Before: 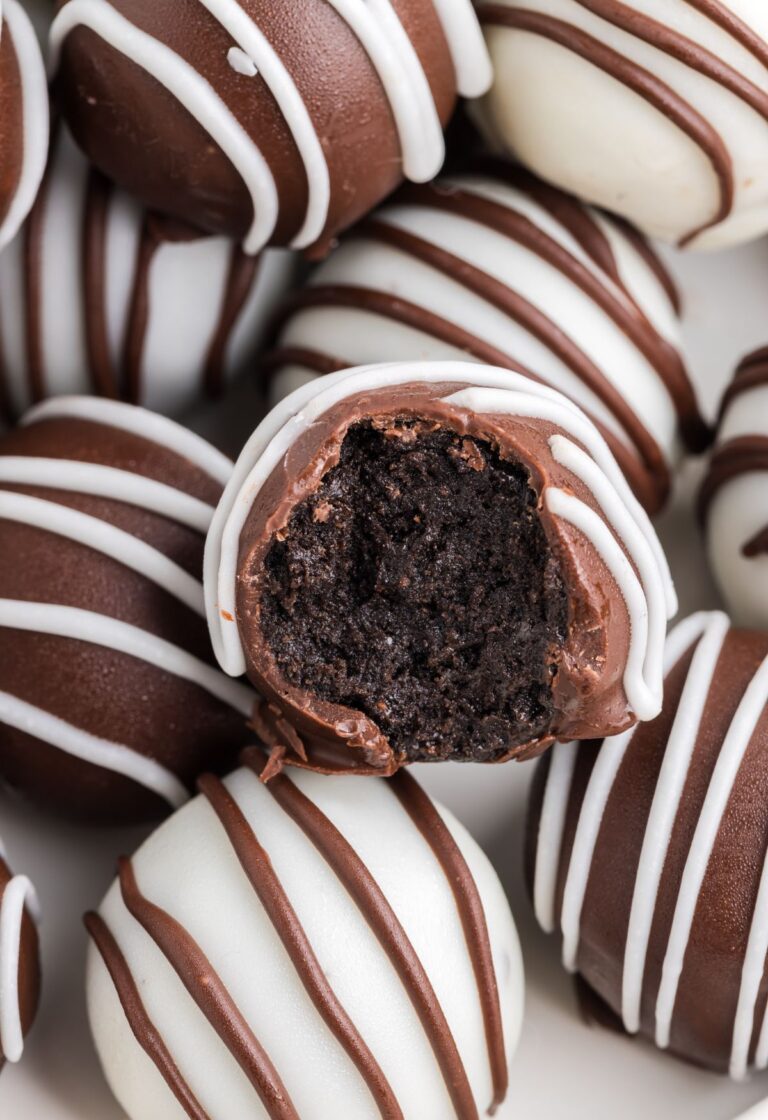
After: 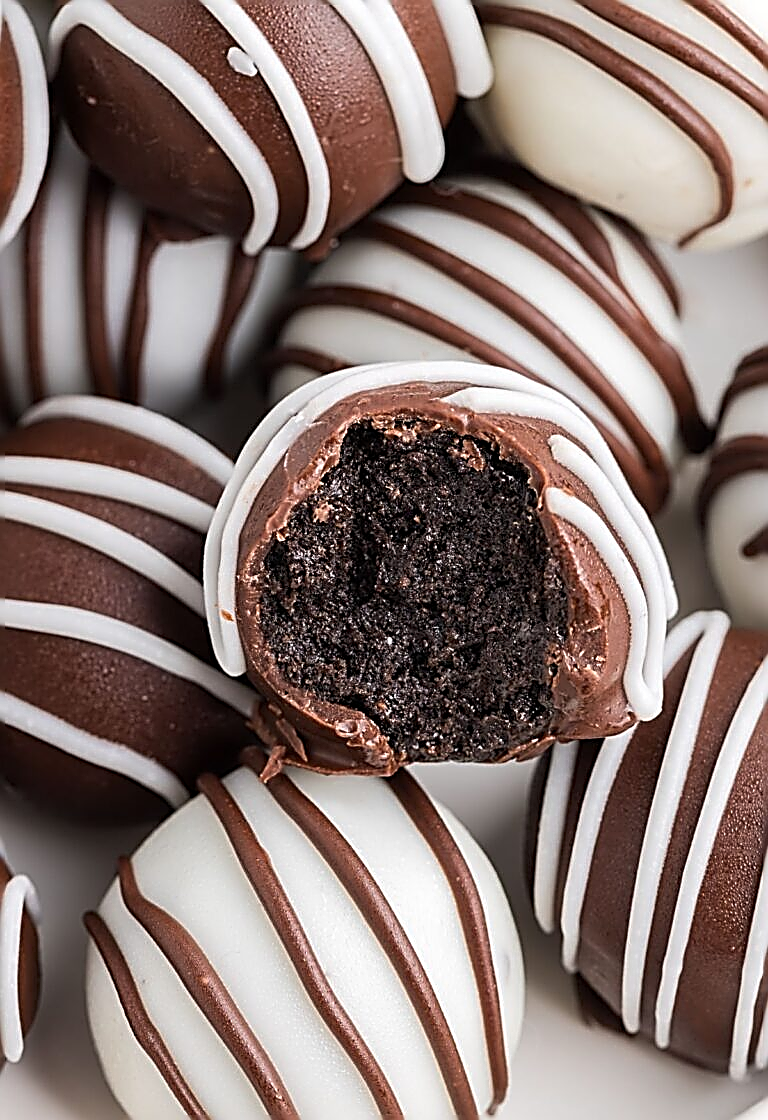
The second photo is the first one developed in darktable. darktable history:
sharpen: amount 1.861
